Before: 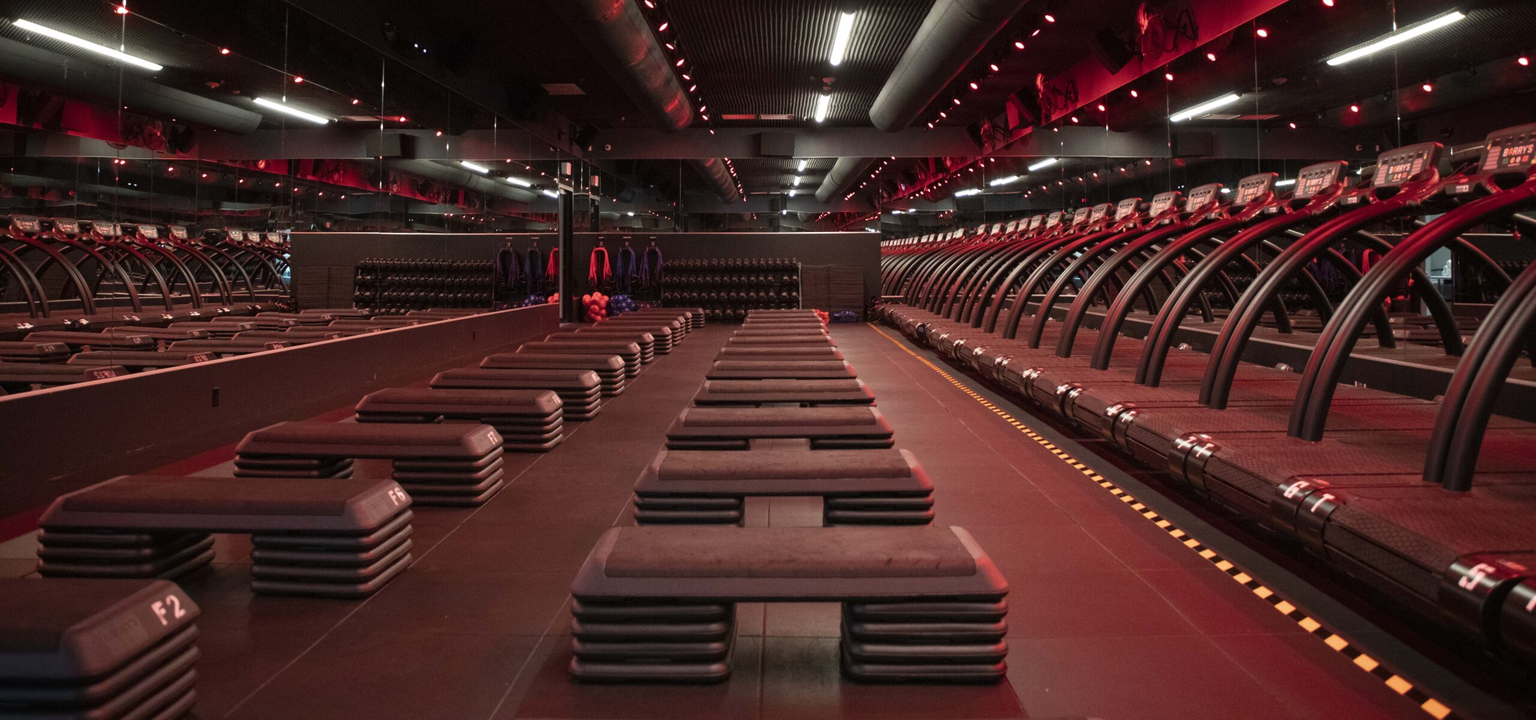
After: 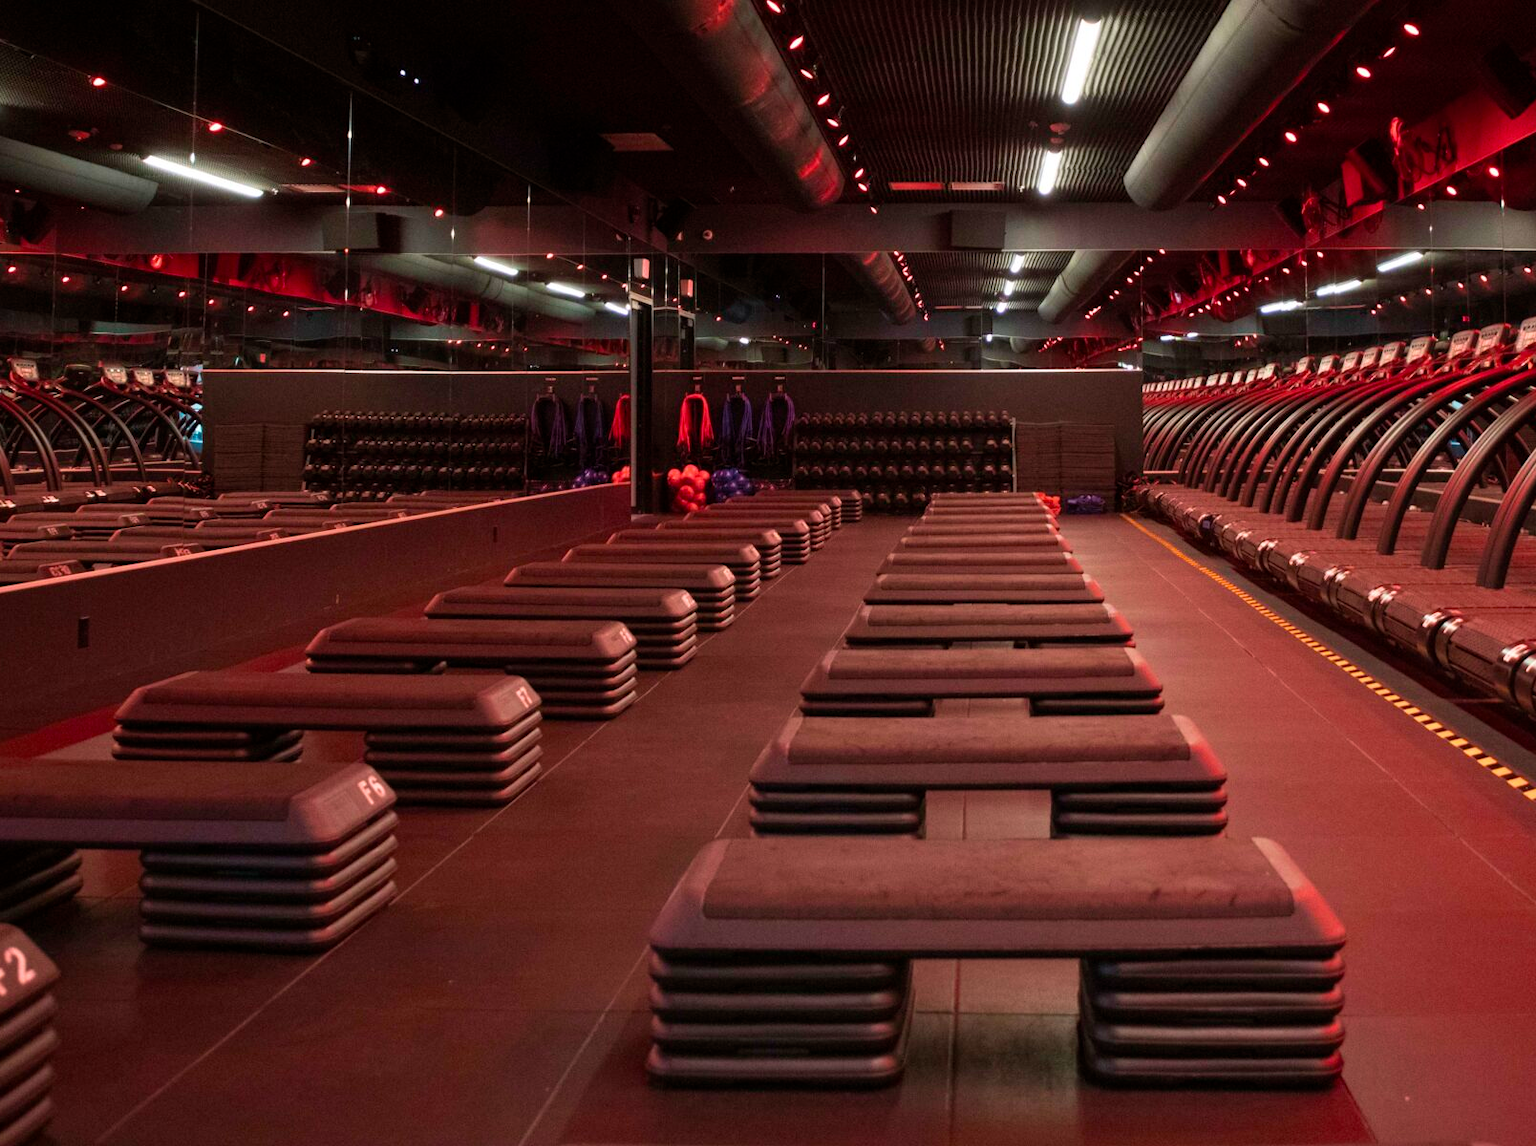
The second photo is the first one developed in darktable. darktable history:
velvia: on, module defaults
crop: left 10.644%, right 26.528%
color balance: output saturation 110%
